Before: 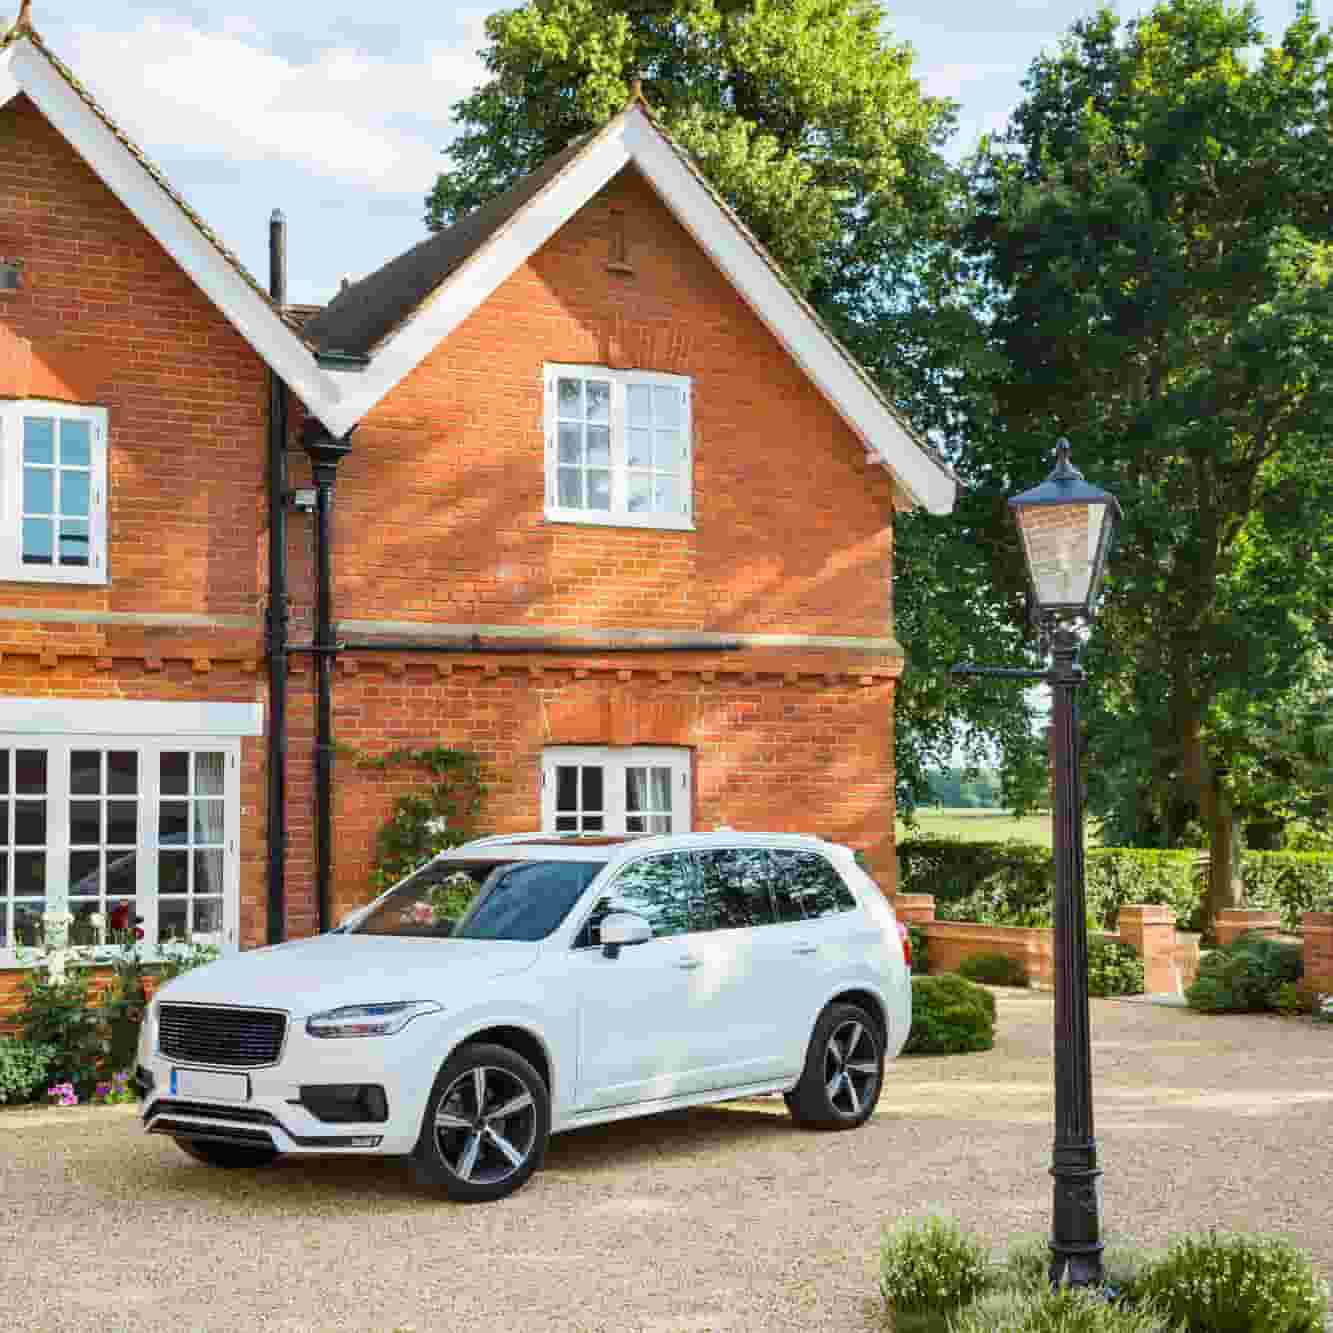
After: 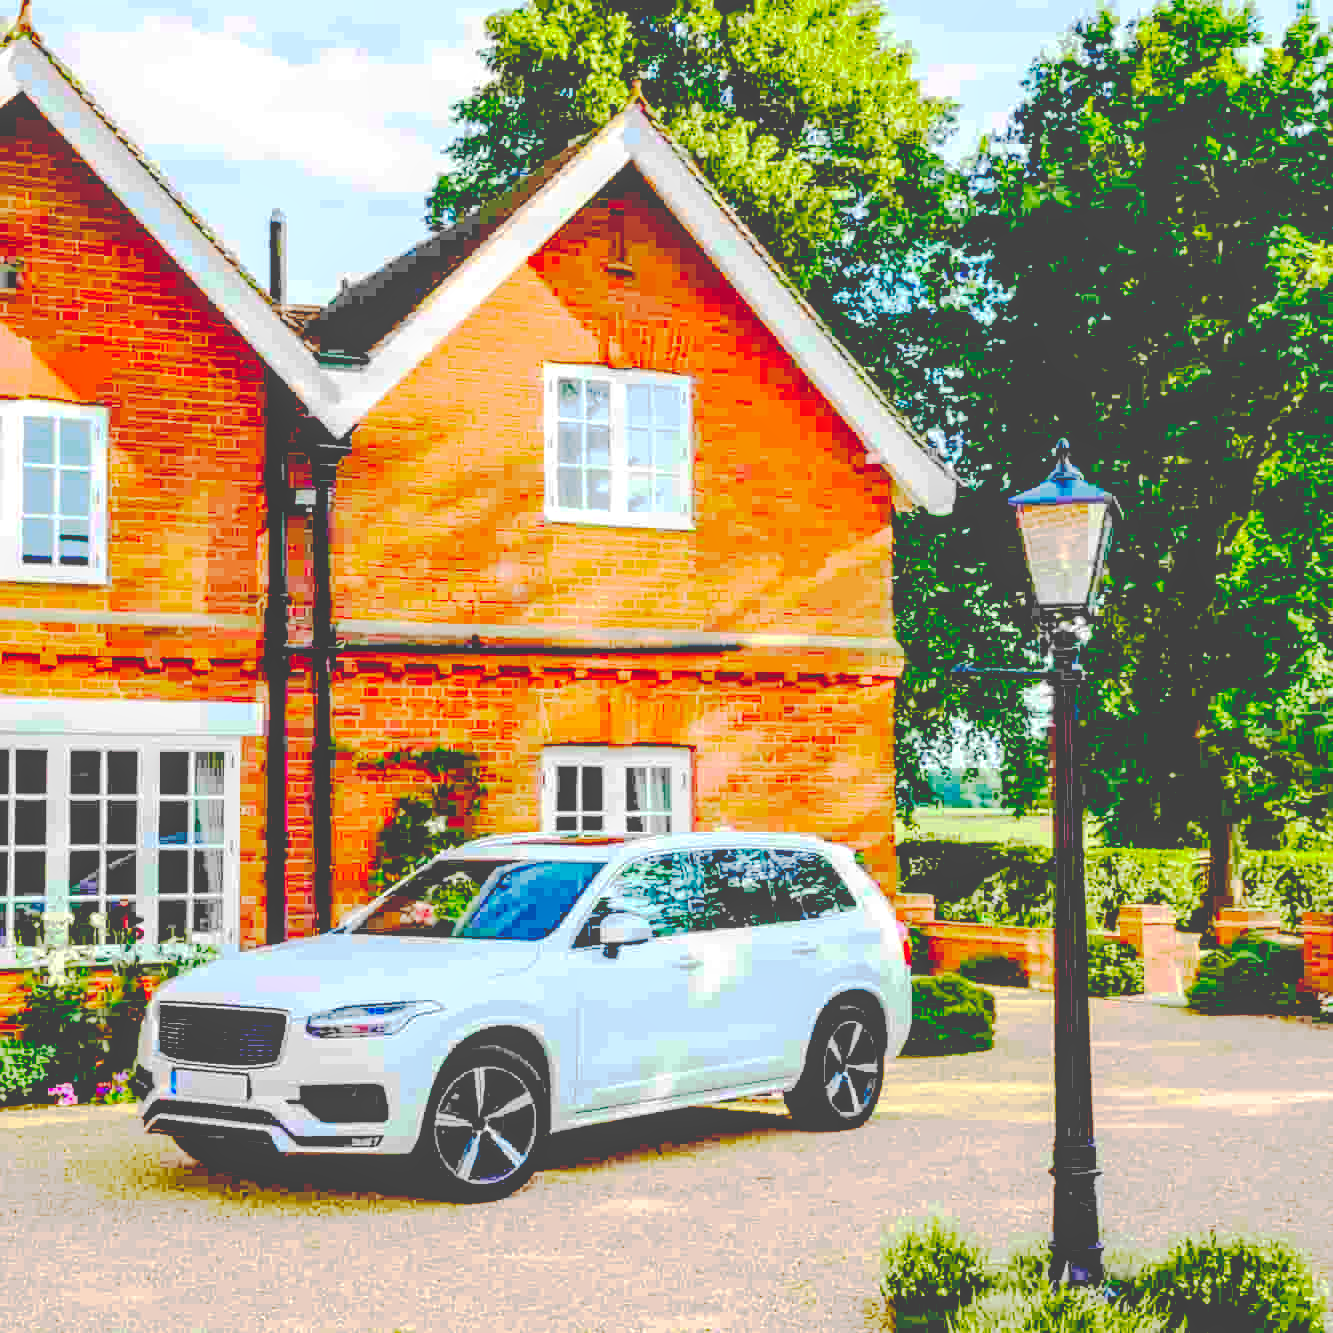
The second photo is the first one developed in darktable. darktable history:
base curve: curves: ch0 [(0.065, 0.026) (0.236, 0.358) (0.53, 0.546) (0.777, 0.841) (0.924, 0.992)], preserve colors none
local contrast: on, module defaults
contrast brightness saturation: contrast 0.067, brightness 0.175, saturation 0.403
